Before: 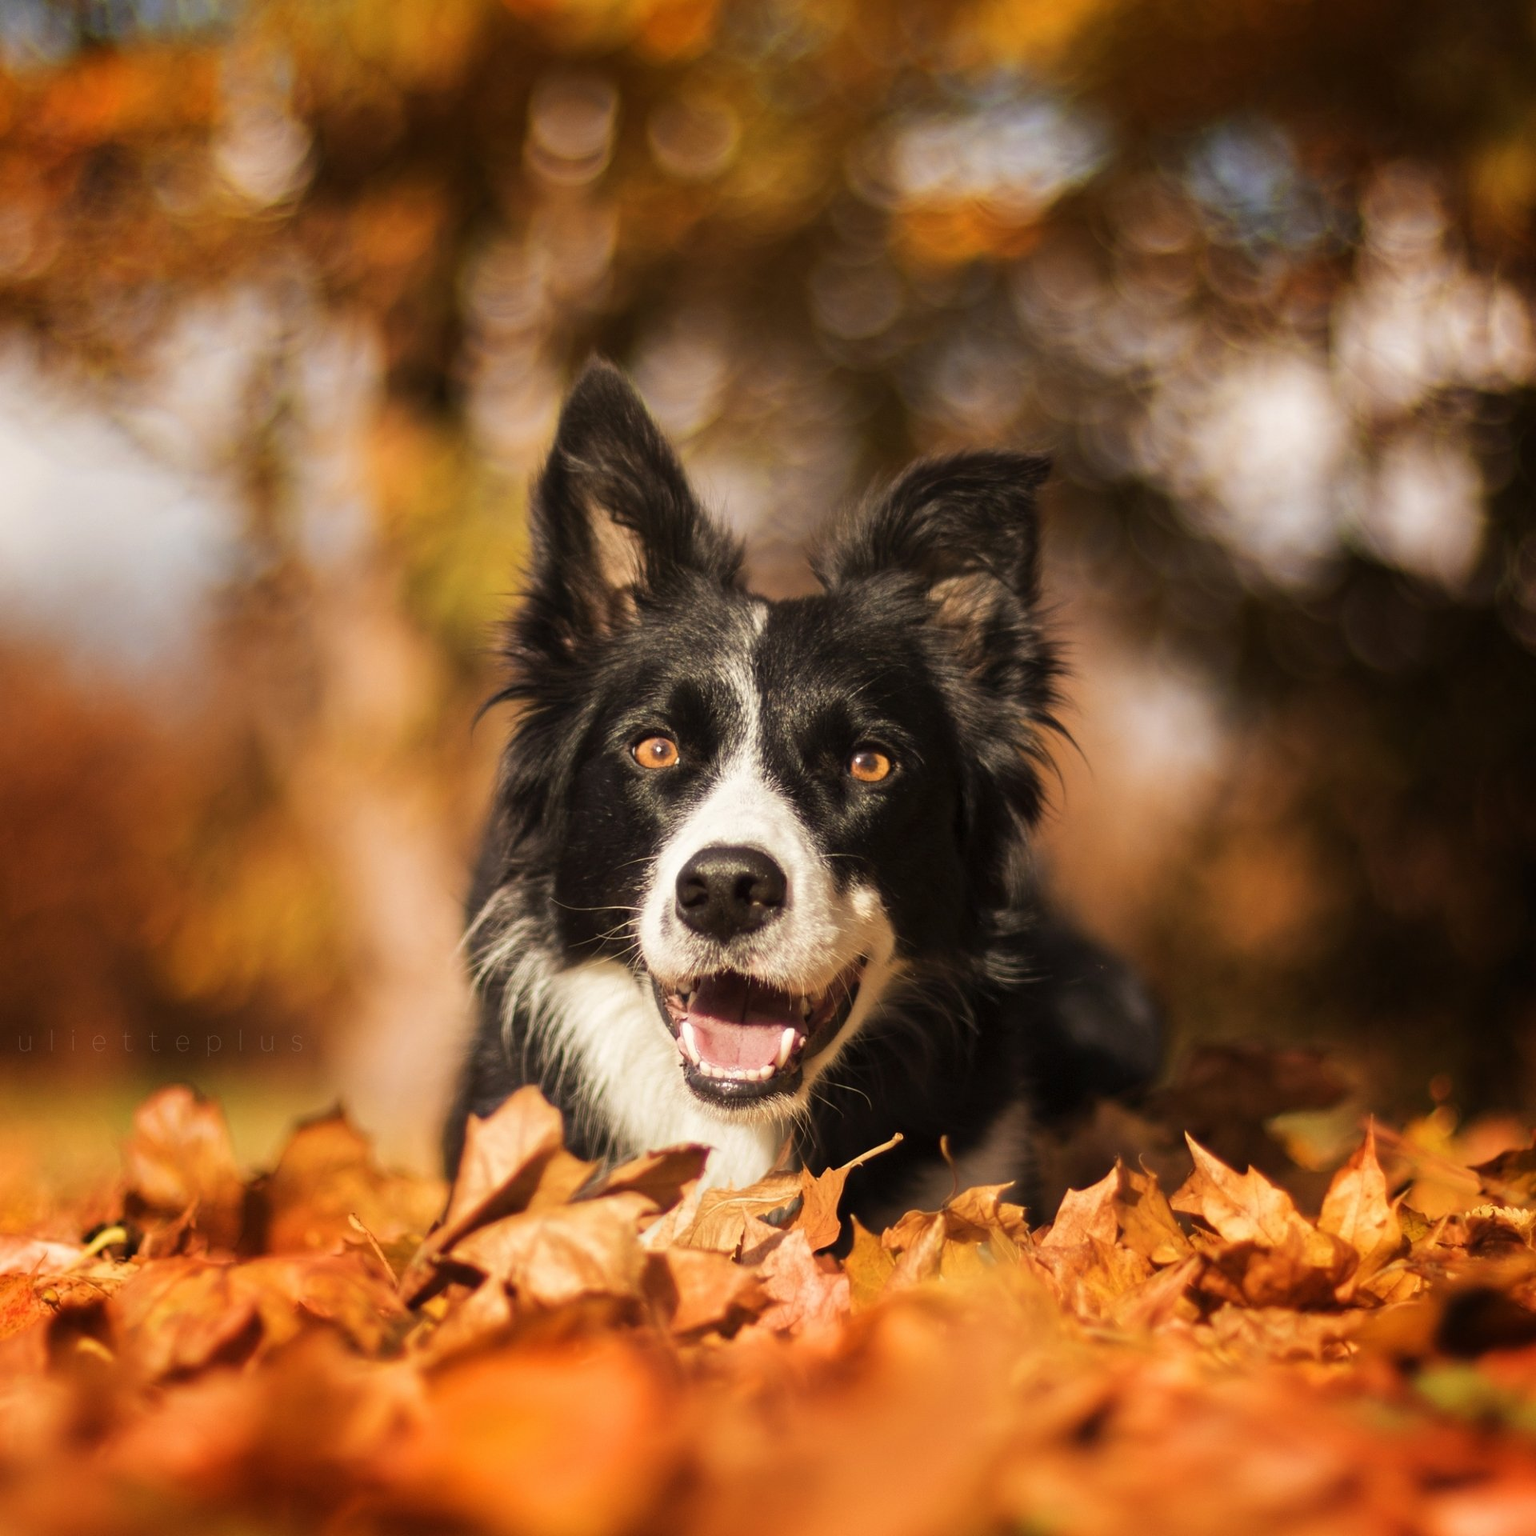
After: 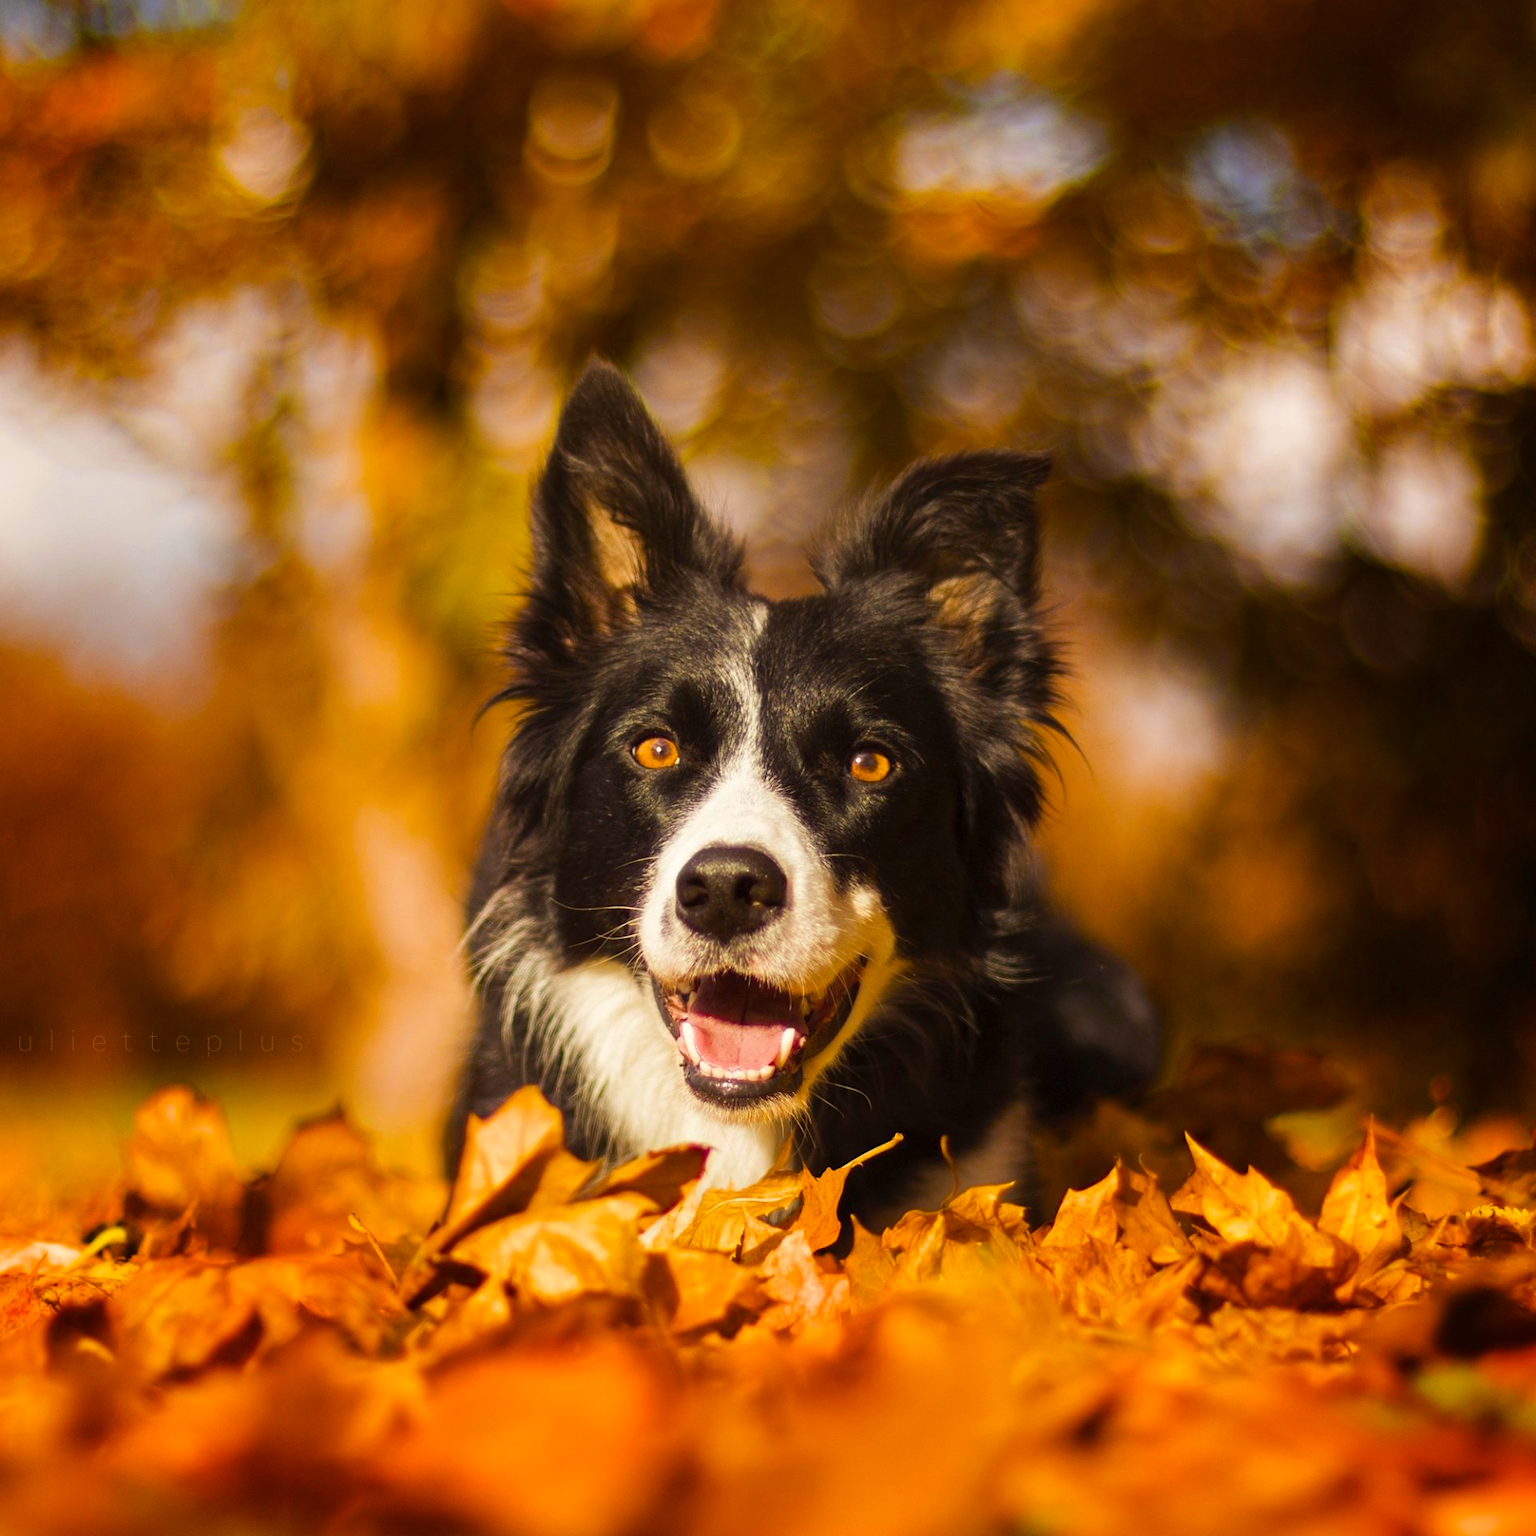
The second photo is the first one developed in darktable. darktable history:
color balance rgb: power › chroma 0.321%, power › hue 22.39°, perceptual saturation grading › global saturation 50.833%
